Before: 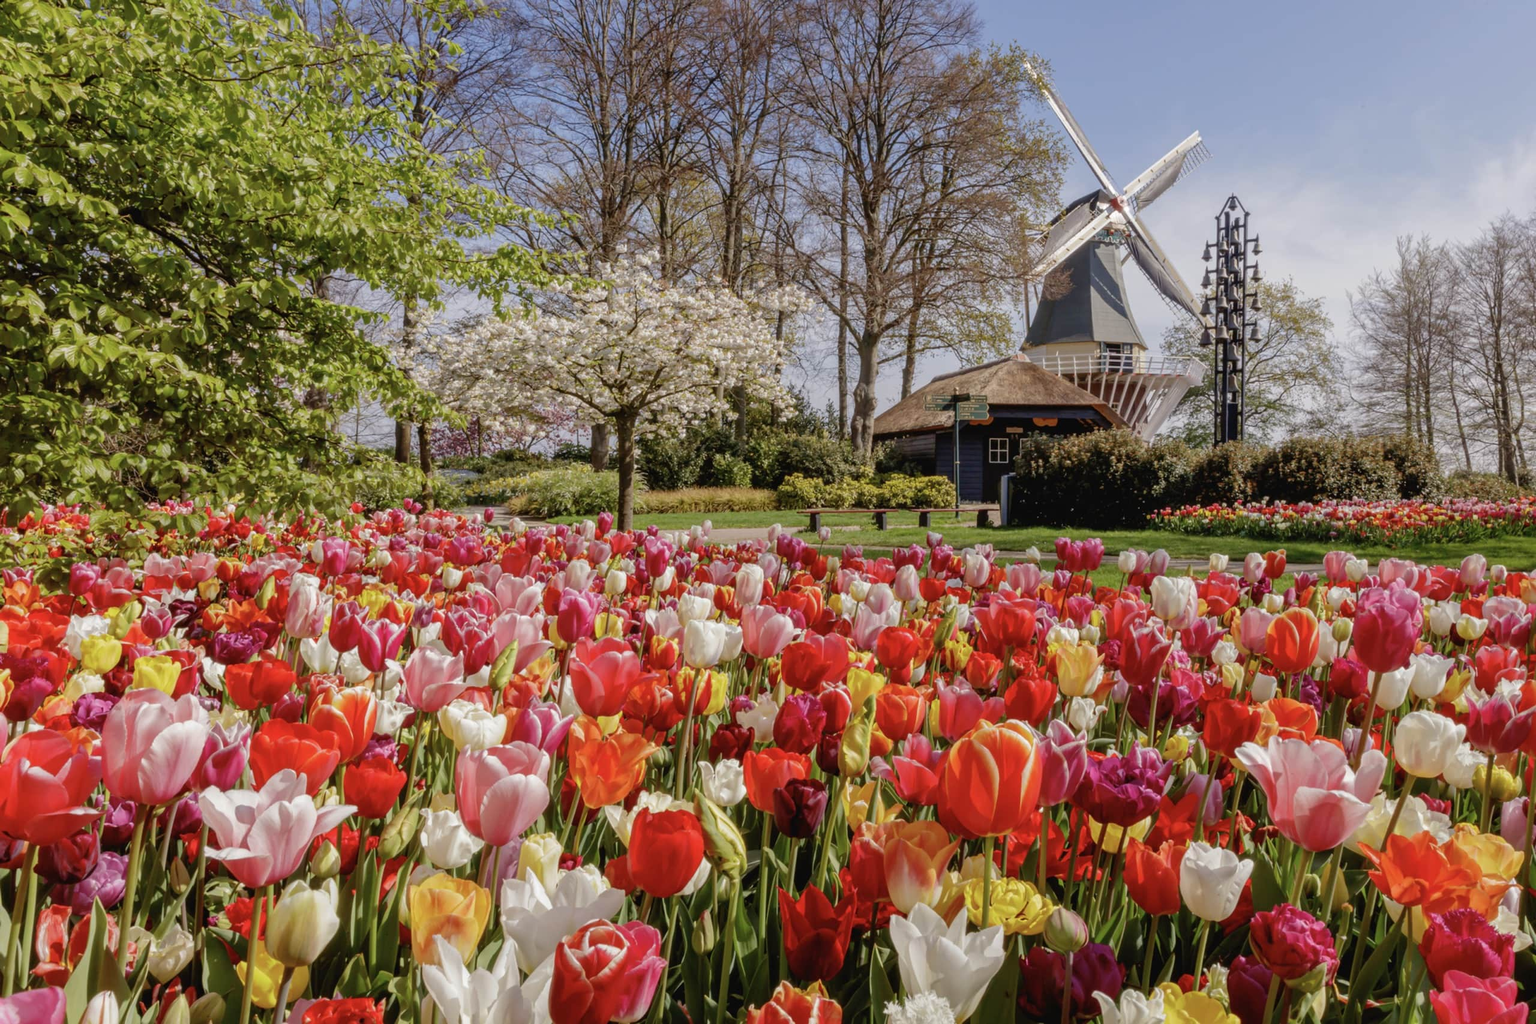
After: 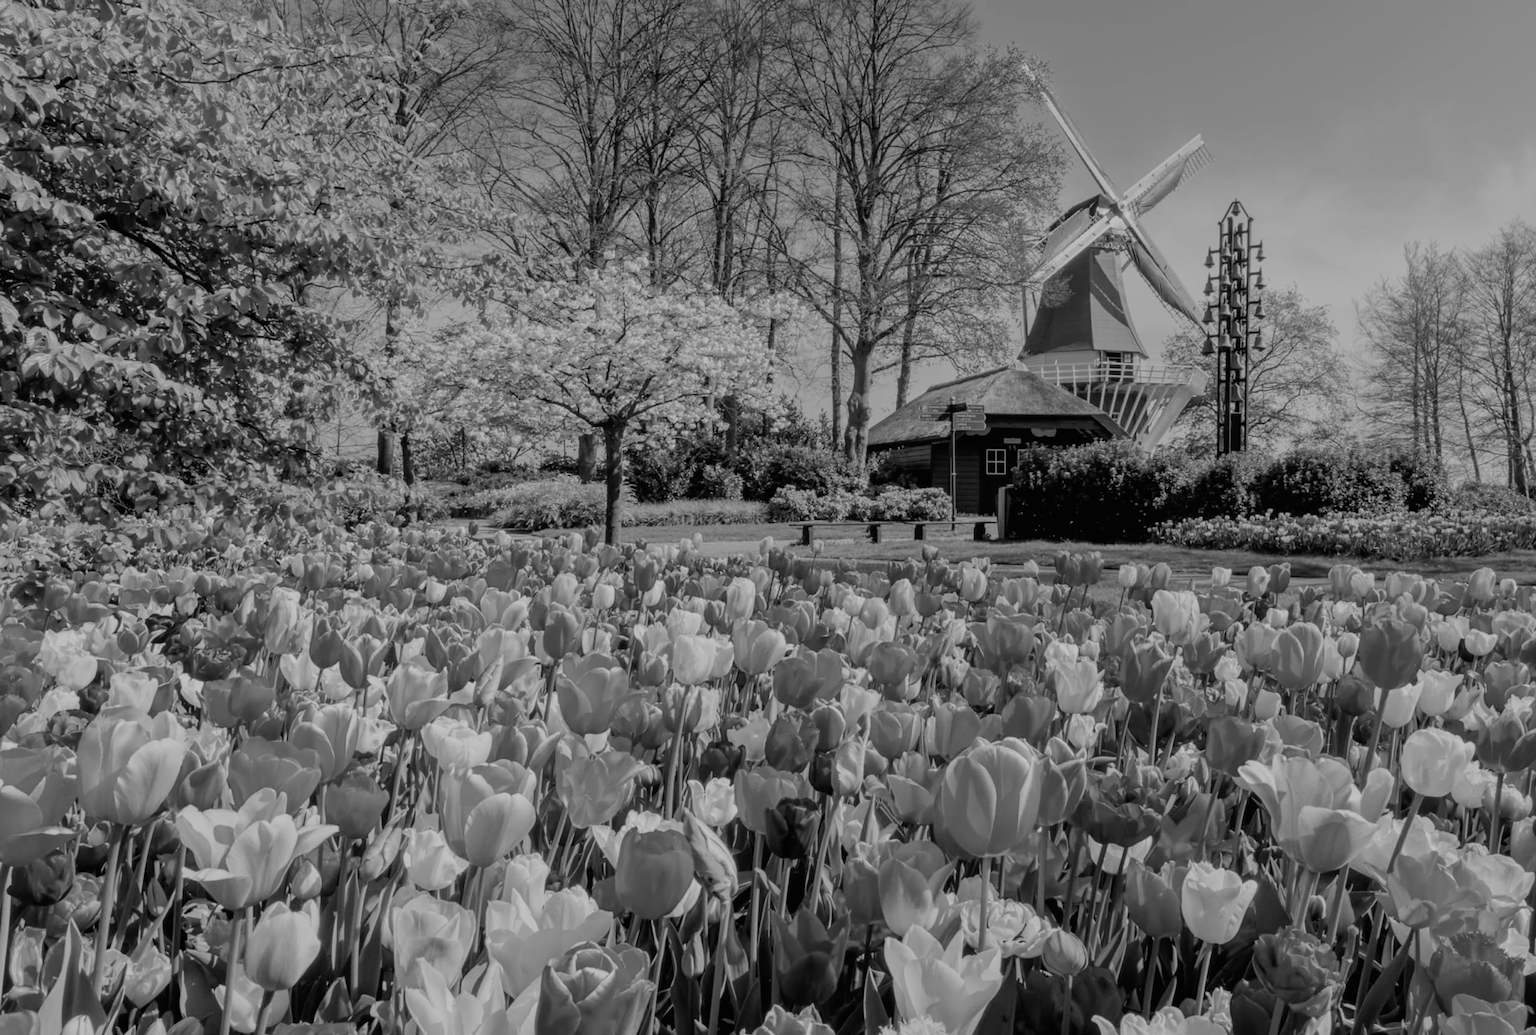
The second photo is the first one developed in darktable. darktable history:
filmic rgb: black relative exposure -16 EV, white relative exposure 6.12 EV, hardness 5.22
crop and rotate: left 1.774%, right 0.633%, bottom 1.28%
monochrome: a 26.22, b 42.67, size 0.8
